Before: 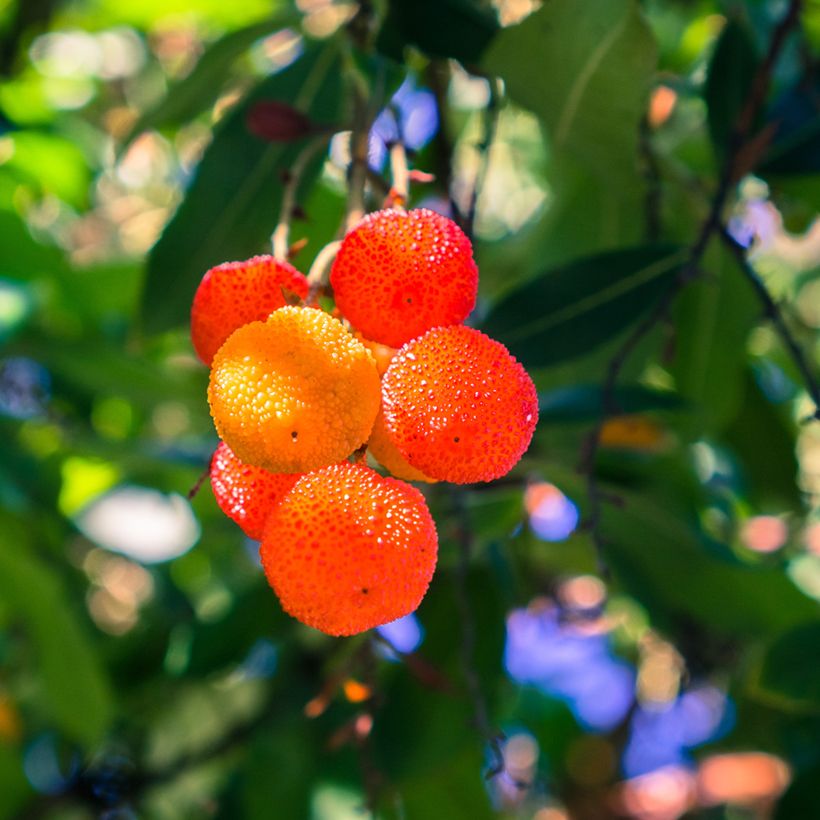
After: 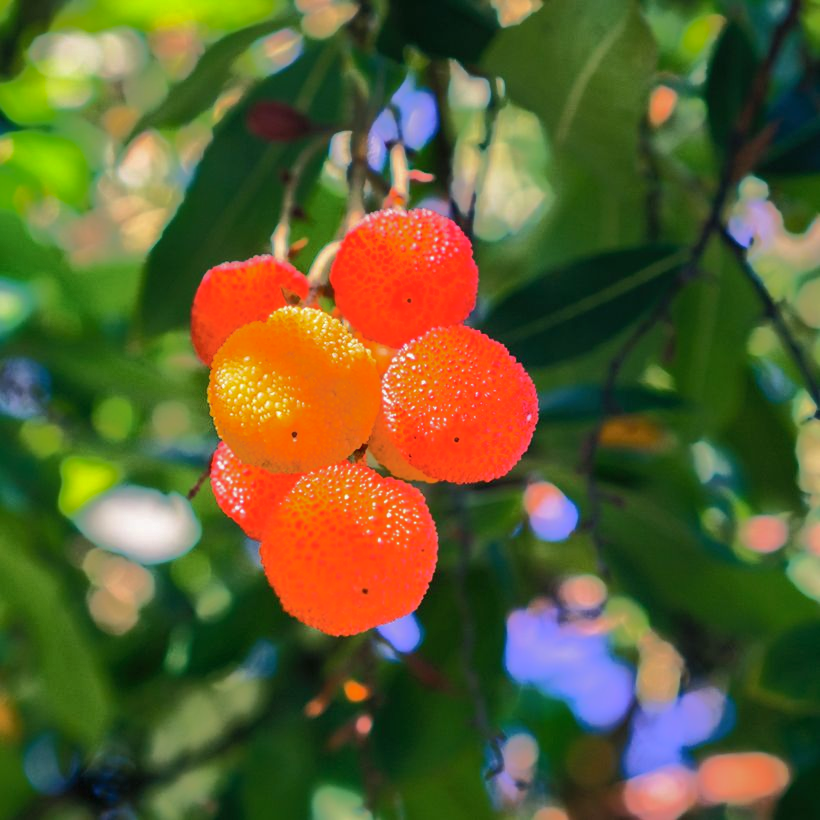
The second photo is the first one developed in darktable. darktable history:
shadows and highlights: shadows 40.04, highlights -59.94
tone curve: curves: ch0 [(0, 0) (0.003, 0.005) (0.011, 0.012) (0.025, 0.026) (0.044, 0.046) (0.069, 0.071) (0.1, 0.098) (0.136, 0.135) (0.177, 0.178) (0.224, 0.217) (0.277, 0.274) (0.335, 0.335) (0.399, 0.442) (0.468, 0.543) (0.543, 0.6) (0.623, 0.628) (0.709, 0.679) (0.801, 0.782) (0.898, 0.904) (1, 1)], color space Lab, independent channels, preserve colors none
